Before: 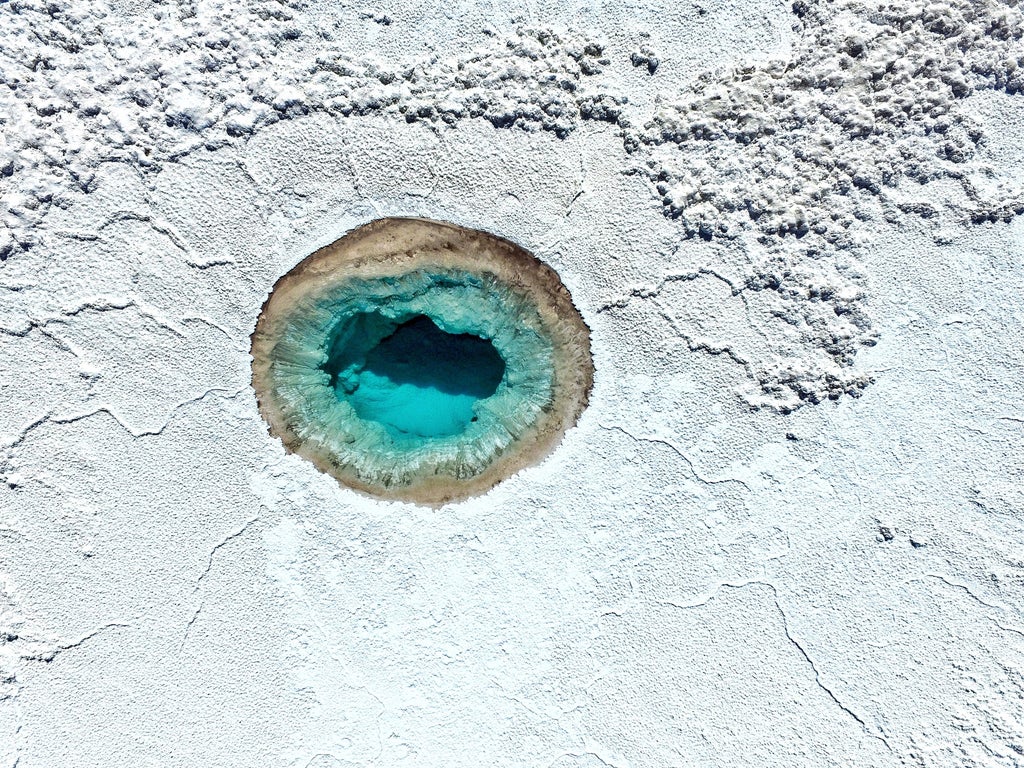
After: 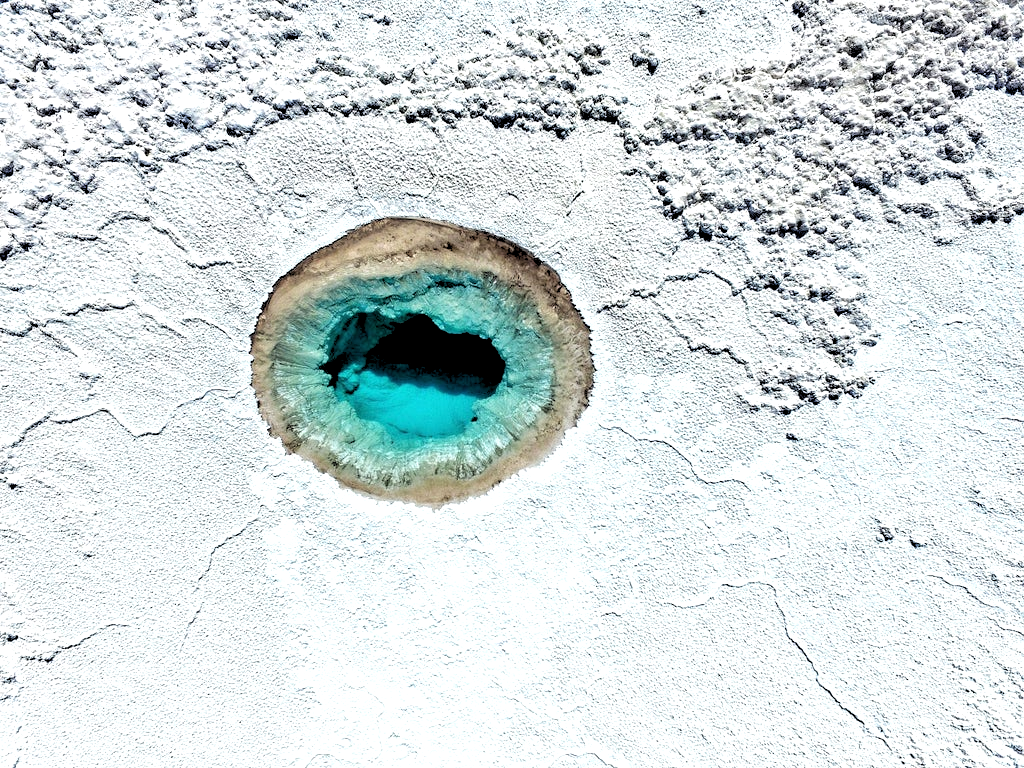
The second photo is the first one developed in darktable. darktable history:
rgb levels: levels [[0.029, 0.461, 0.922], [0, 0.5, 1], [0, 0.5, 1]]
exposure: exposure 0.207 EV, compensate highlight preservation false
